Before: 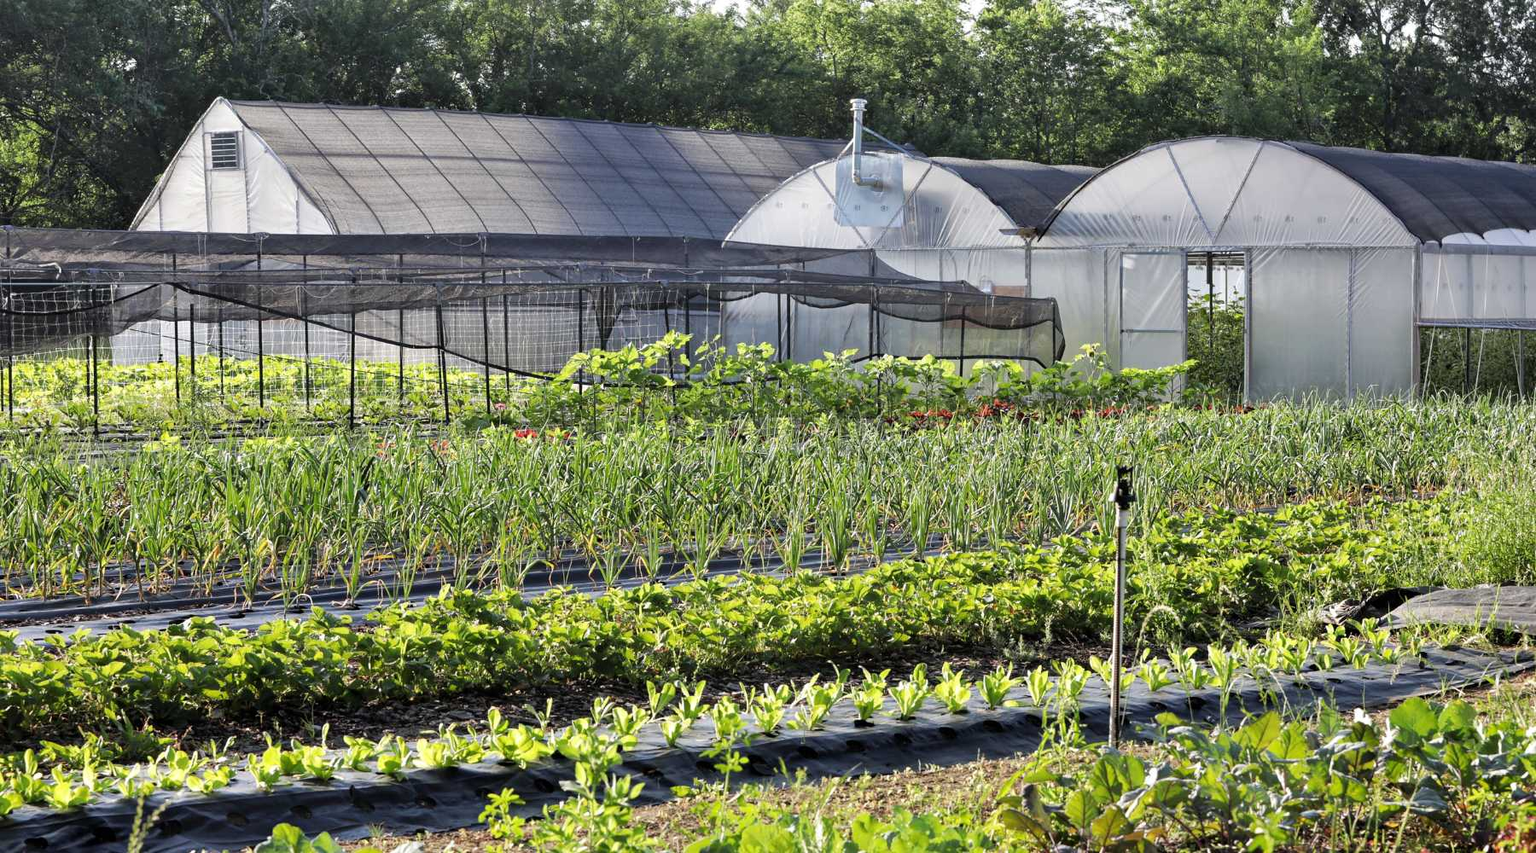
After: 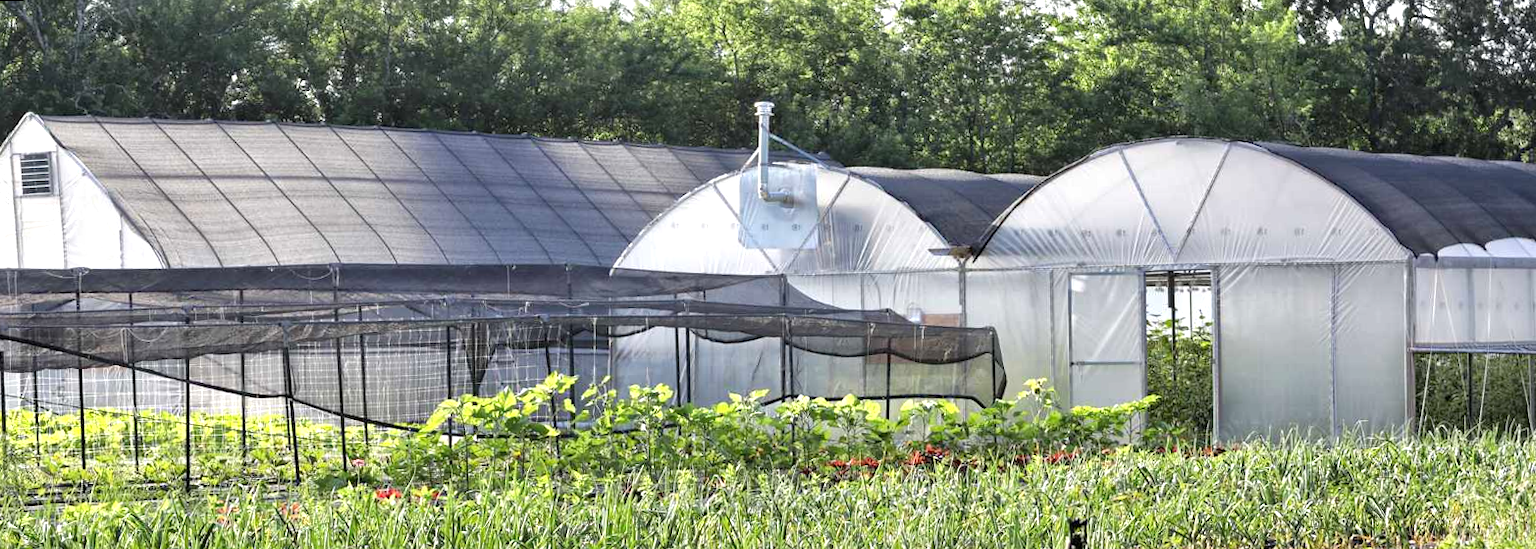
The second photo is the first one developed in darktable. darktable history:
rotate and perspective: rotation -1°, crop left 0.011, crop right 0.989, crop top 0.025, crop bottom 0.975
exposure: black level correction 0.001, exposure 0.5 EV, compensate exposure bias true, compensate highlight preservation false
crop and rotate: left 11.812%, bottom 42.776%
